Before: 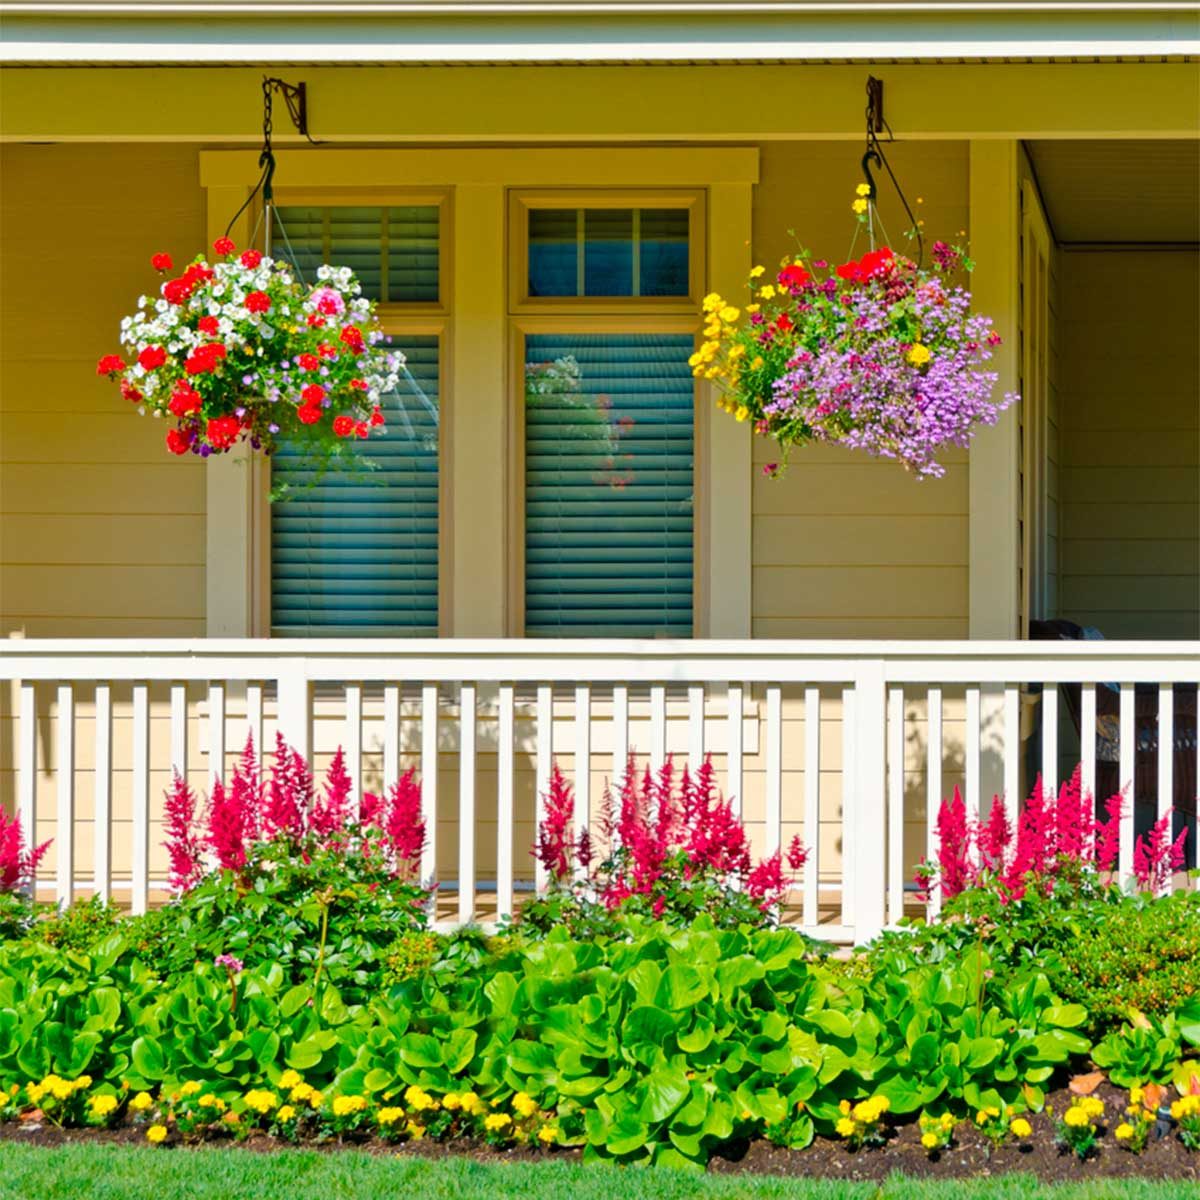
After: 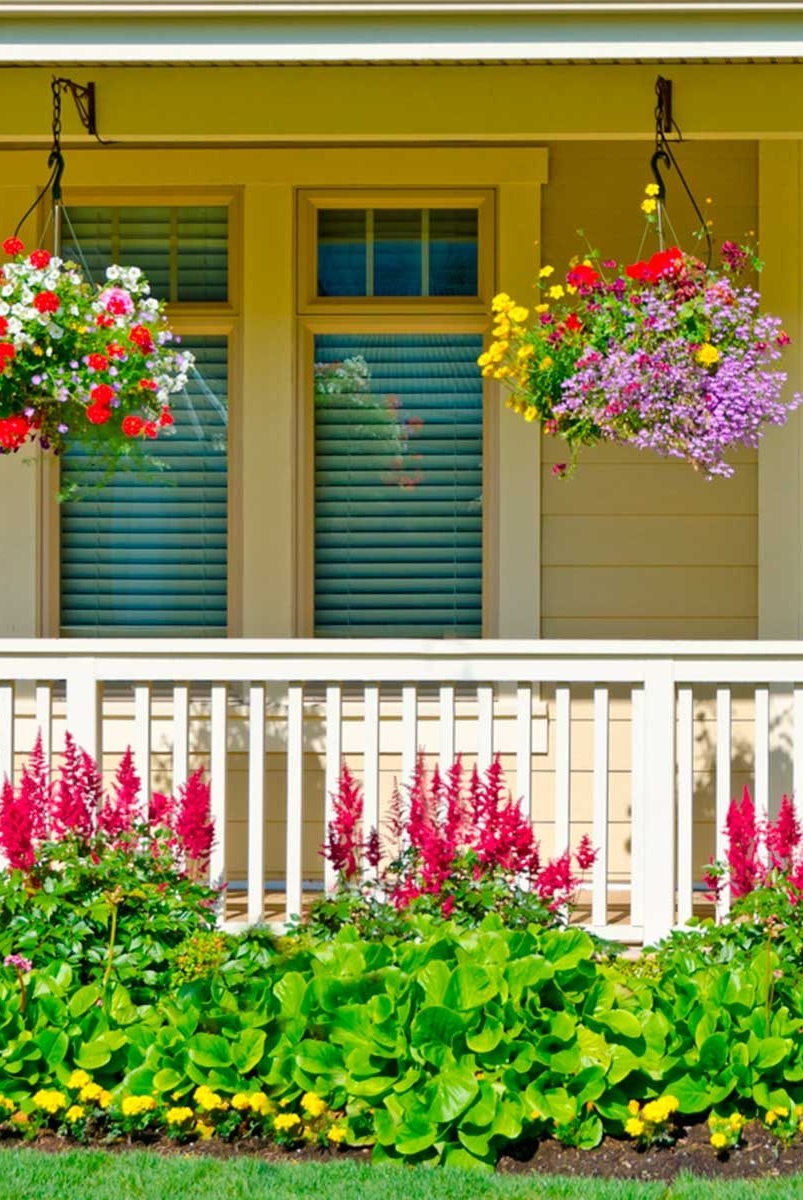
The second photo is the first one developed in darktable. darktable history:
crop and rotate: left 17.613%, right 15.448%
